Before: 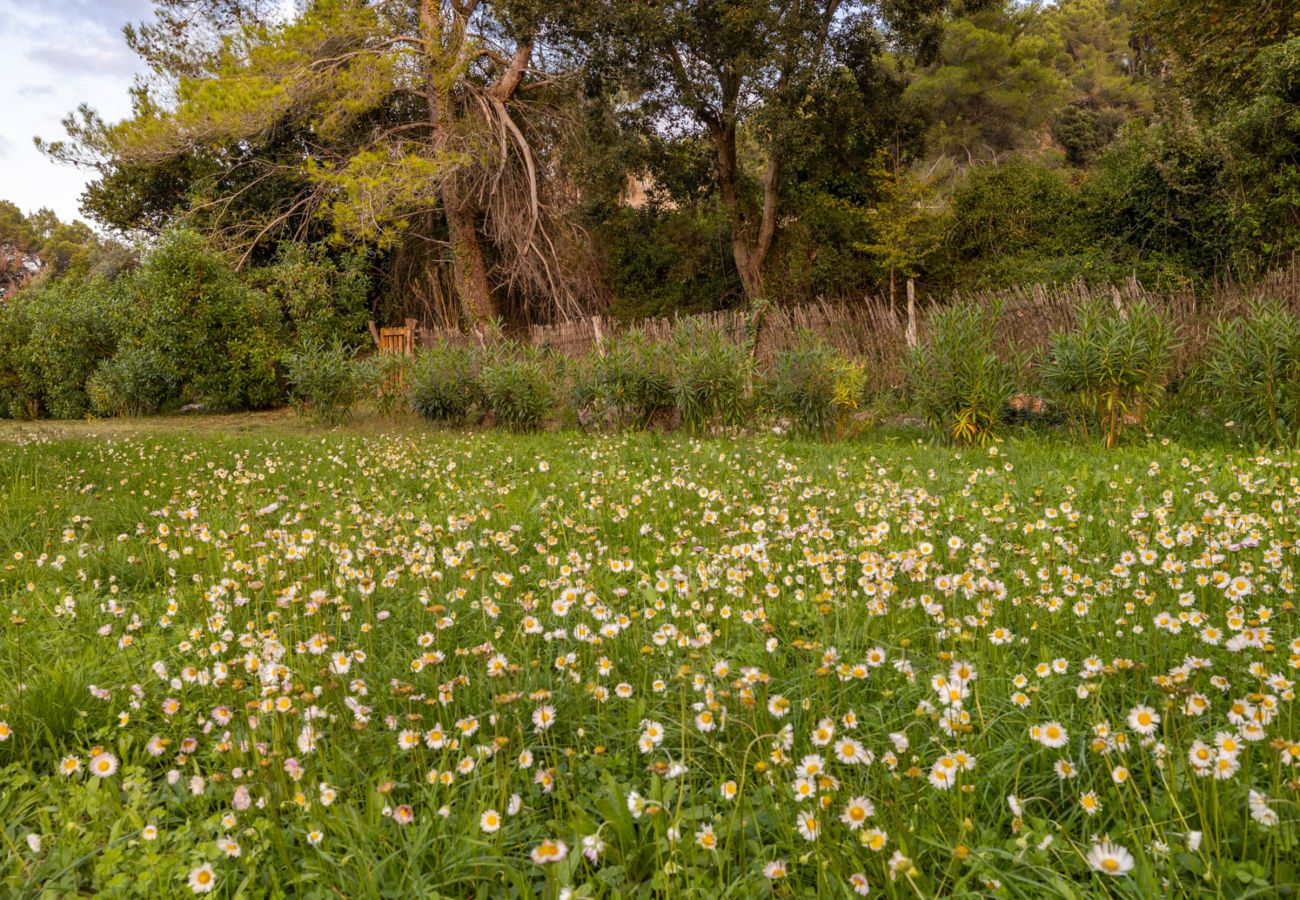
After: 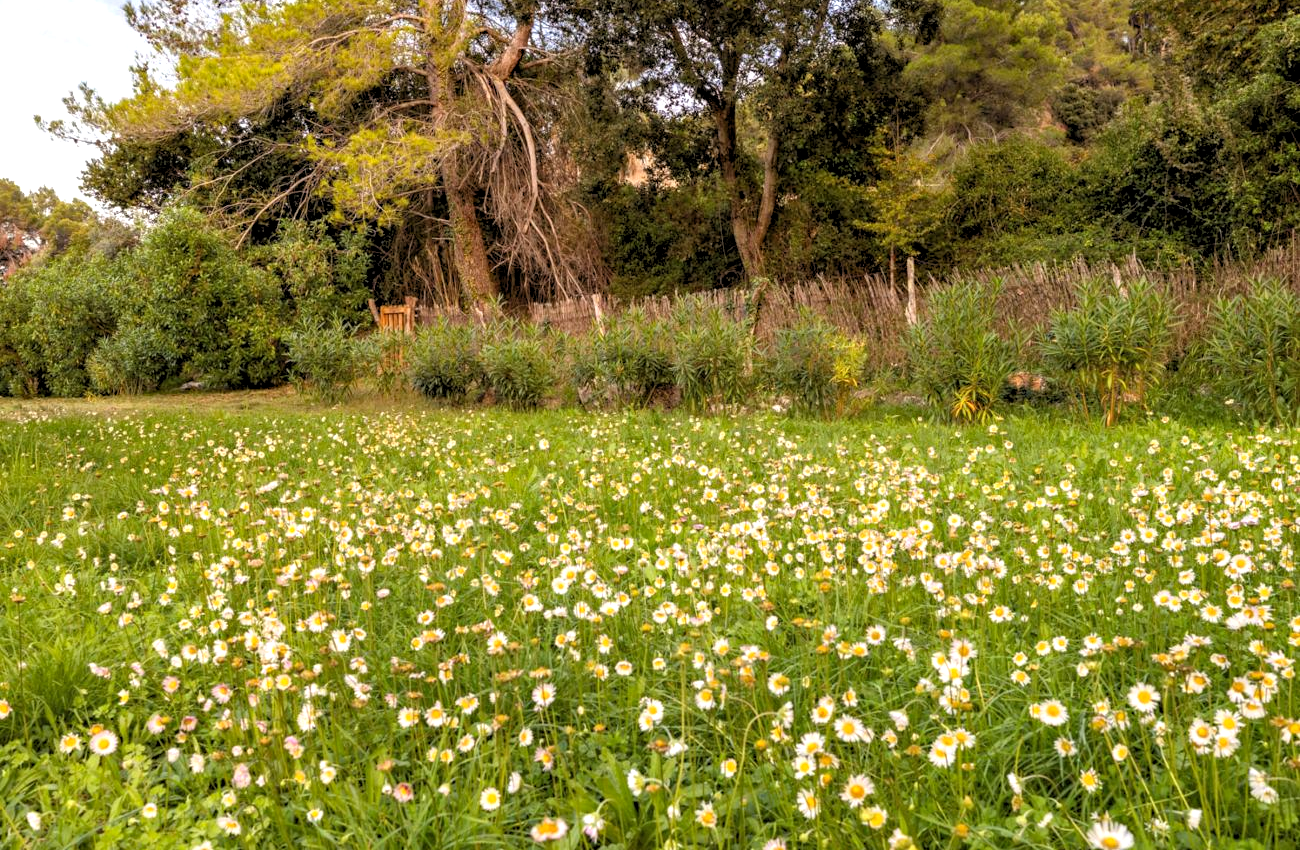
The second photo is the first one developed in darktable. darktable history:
exposure: black level correction 0, exposure 0.4 EV, compensate exposure bias true, compensate highlight preservation false
rgb levels: levels [[0.01, 0.419, 0.839], [0, 0.5, 1], [0, 0.5, 1]]
crop and rotate: top 2.479%, bottom 3.018%
haze removal: compatibility mode true, adaptive false
